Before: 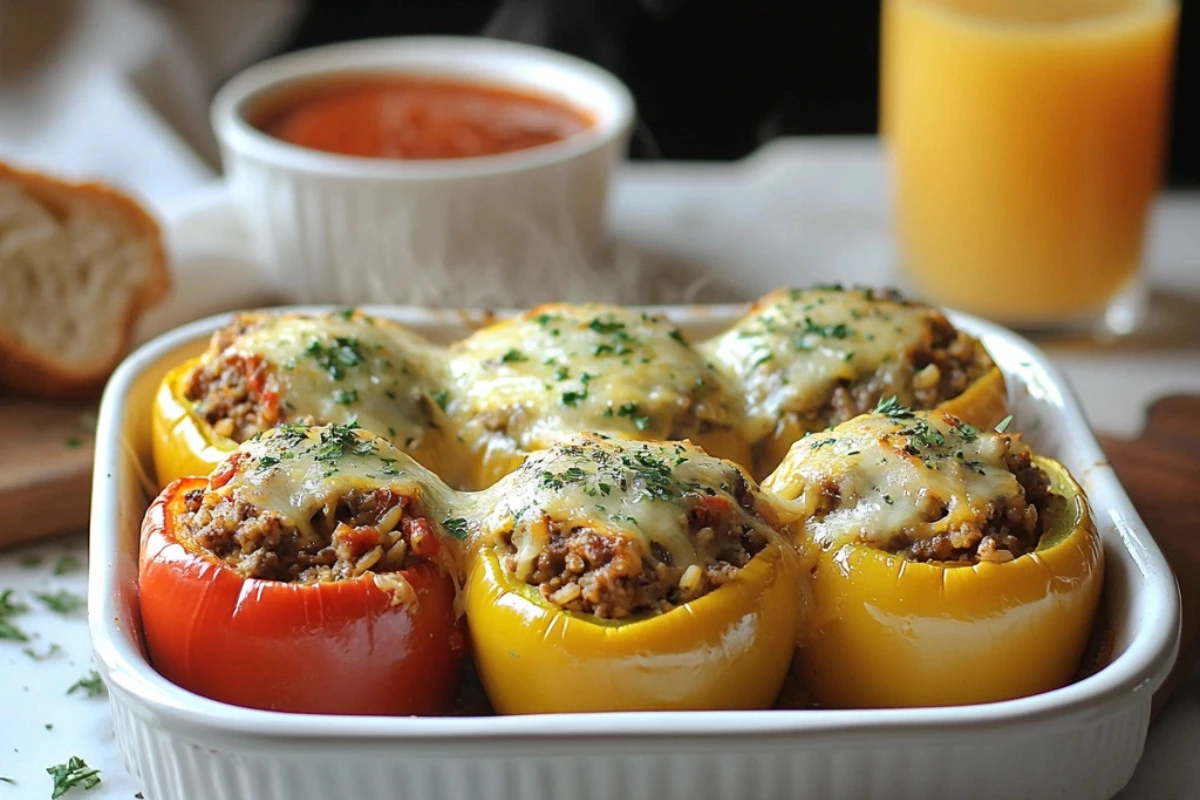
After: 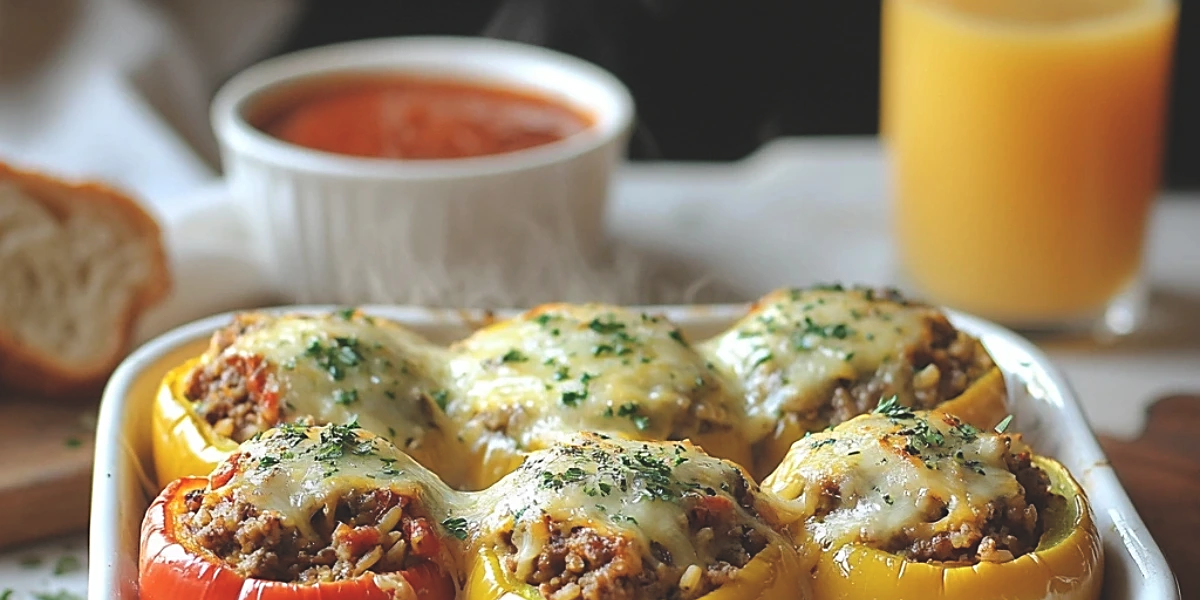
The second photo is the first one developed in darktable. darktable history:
sharpen: on, module defaults
exposure: black level correction -0.015, compensate highlight preservation false
crop: bottom 24.967%
